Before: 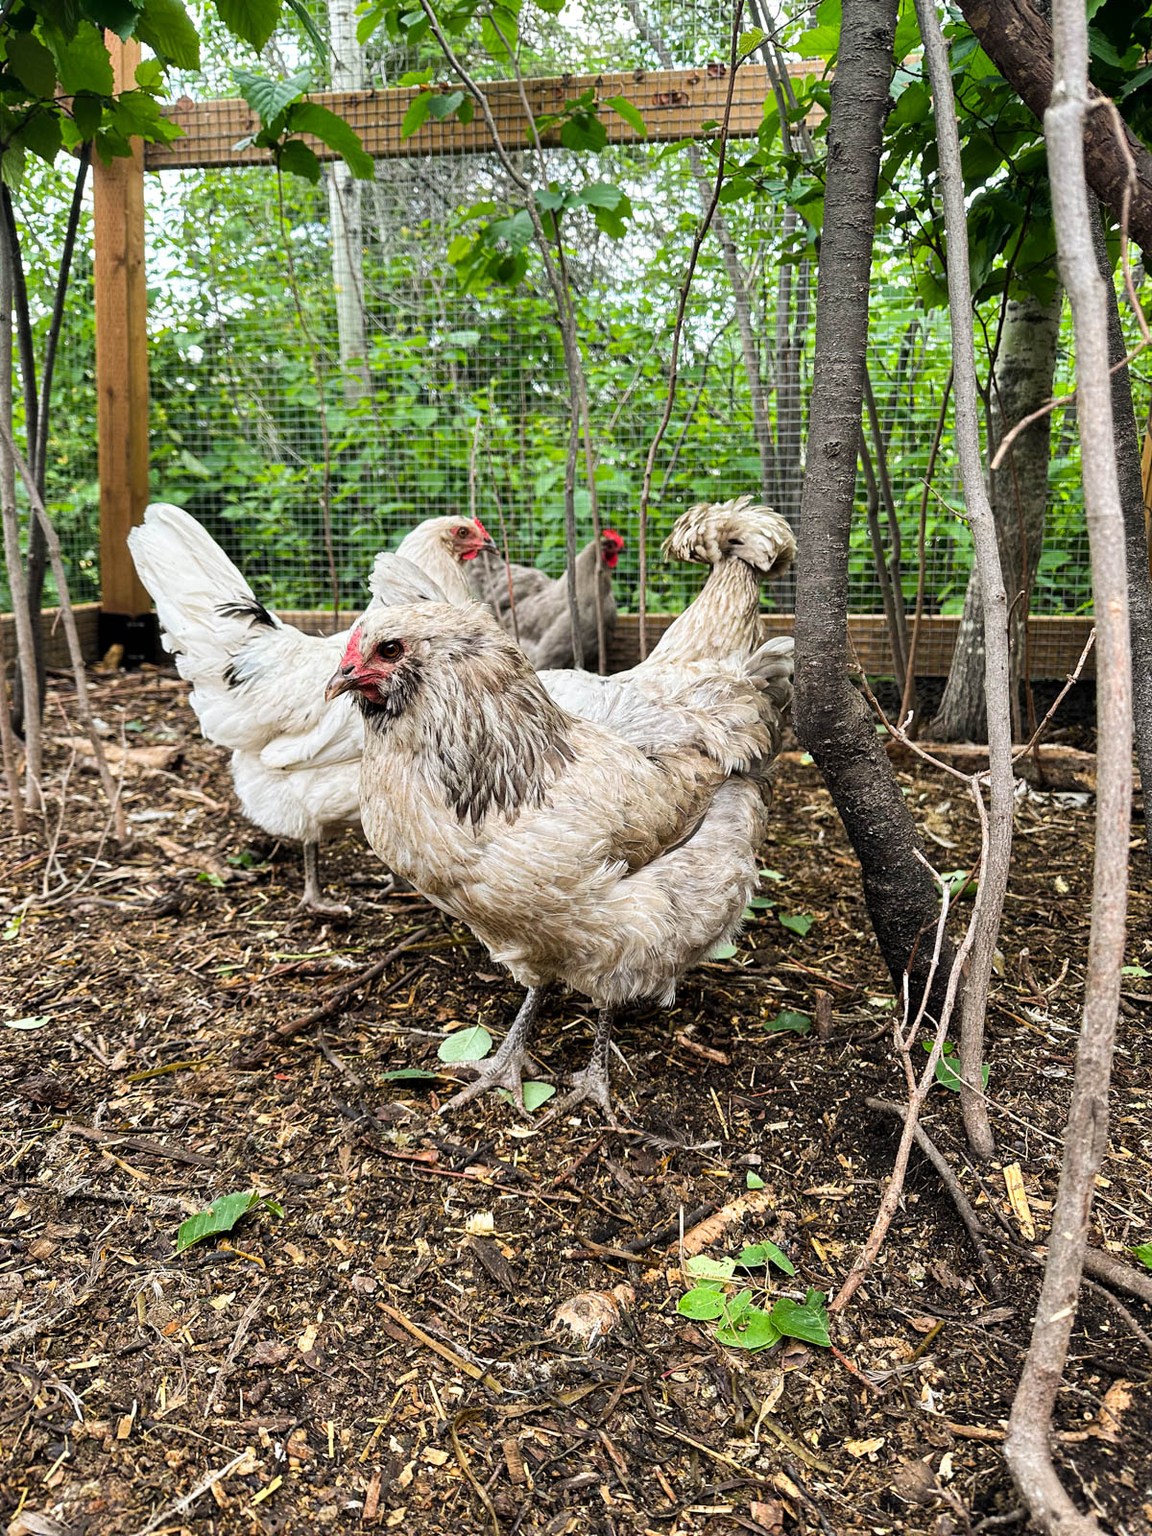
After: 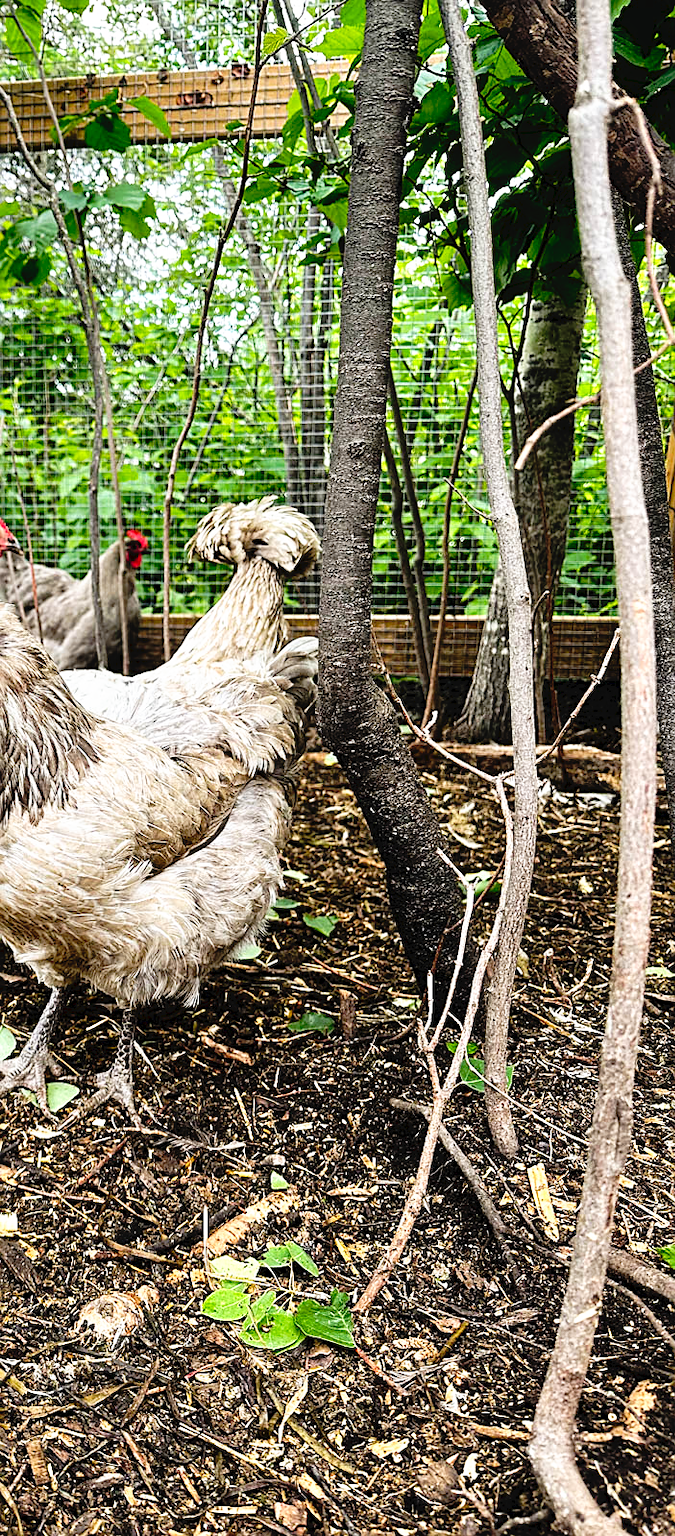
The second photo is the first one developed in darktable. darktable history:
sharpen: on, module defaults
tone curve: curves: ch0 [(0, 0) (0.003, 0.033) (0.011, 0.033) (0.025, 0.036) (0.044, 0.039) (0.069, 0.04) (0.1, 0.043) (0.136, 0.052) (0.177, 0.085) (0.224, 0.14) (0.277, 0.225) (0.335, 0.333) (0.399, 0.419) (0.468, 0.51) (0.543, 0.603) (0.623, 0.713) (0.709, 0.808) (0.801, 0.901) (0.898, 0.98) (1, 1)], preserve colors none
crop: left 41.402%
